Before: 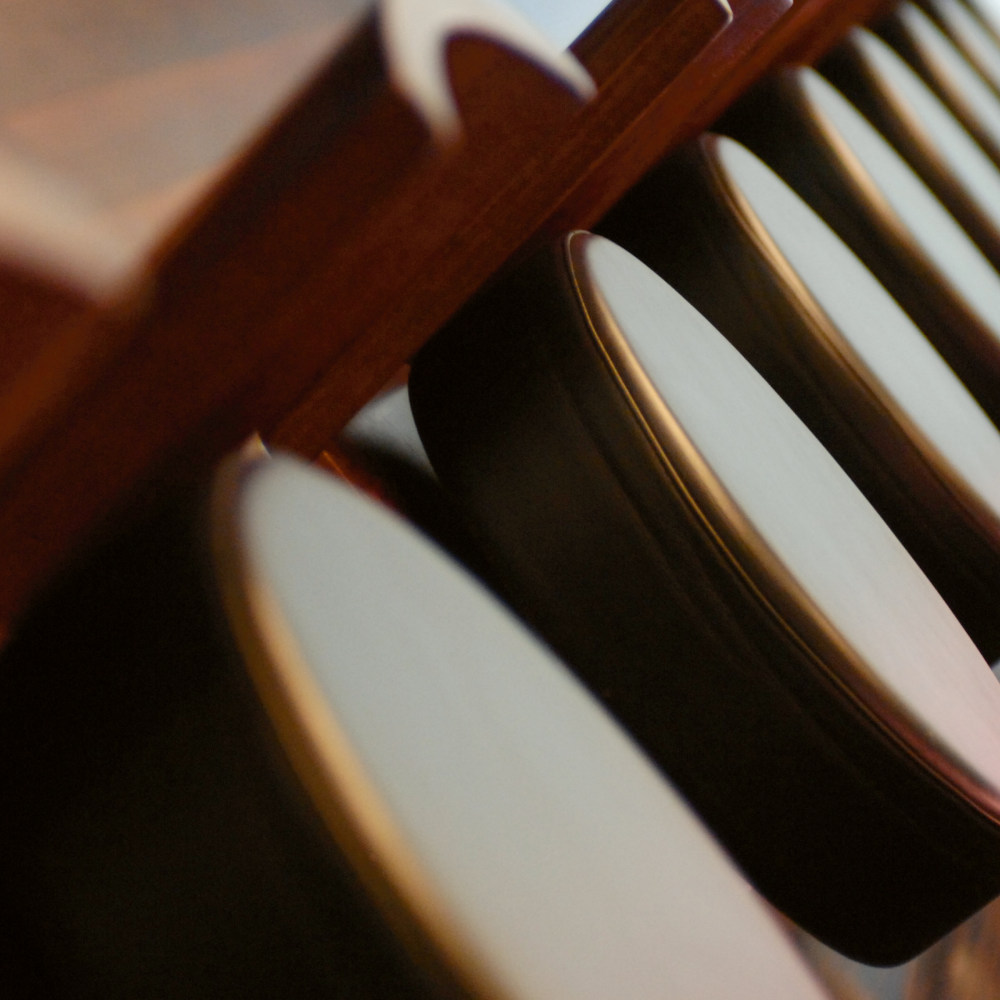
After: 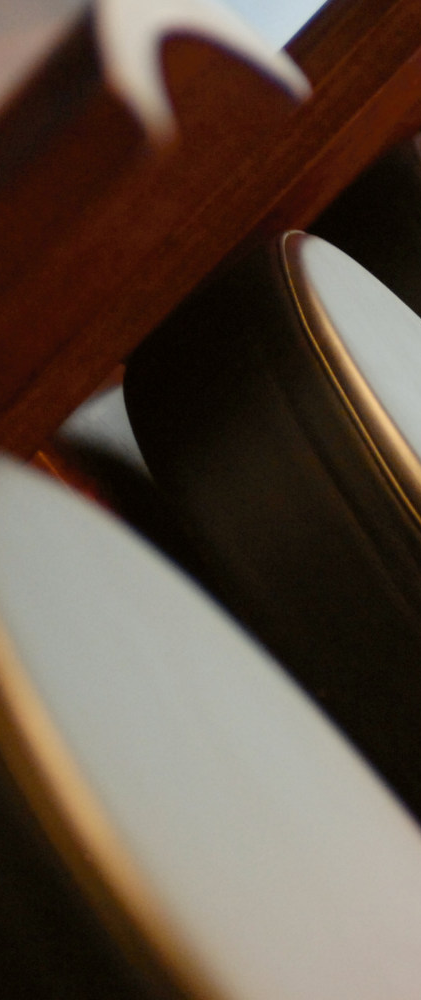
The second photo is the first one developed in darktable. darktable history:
crop: left 28.583%, right 29.231%
color zones: curves: ch0 [(0, 0.5) (0.143, 0.5) (0.286, 0.5) (0.429, 0.5) (0.571, 0.5) (0.714, 0.476) (0.857, 0.5) (1, 0.5)]; ch2 [(0, 0.5) (0.143, 0.5) (0.286, 0.5) (0.429, 0.5) (0.571, 0.5) (0.714, 0.487) (0.857, 0.5) (1, 0.5)]
